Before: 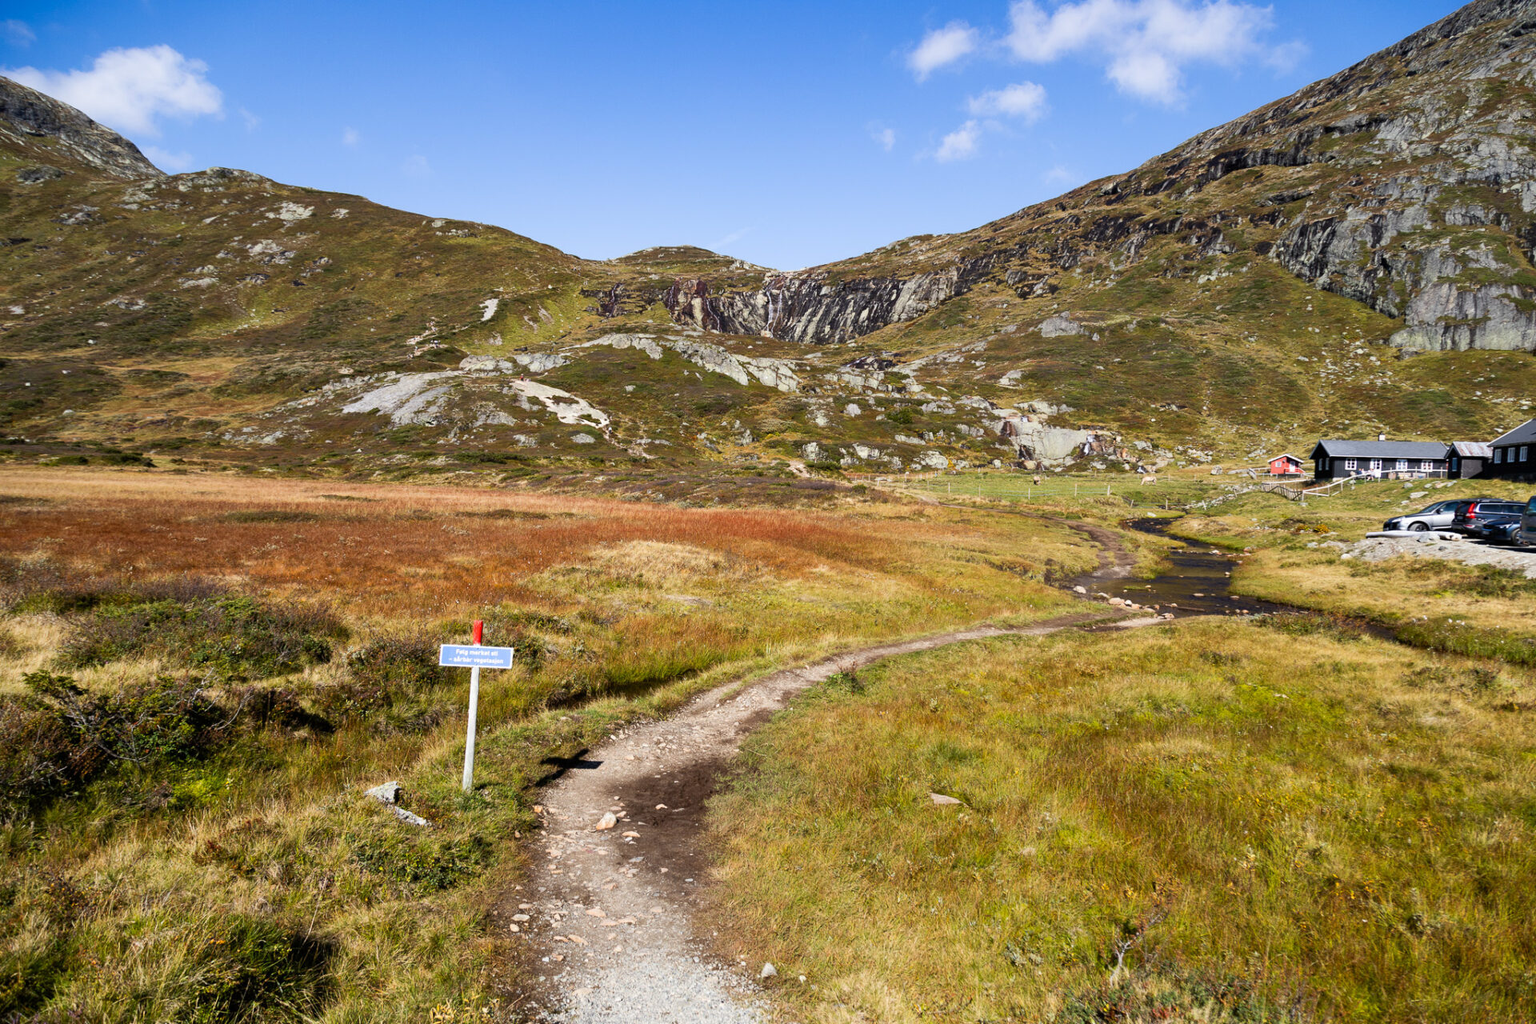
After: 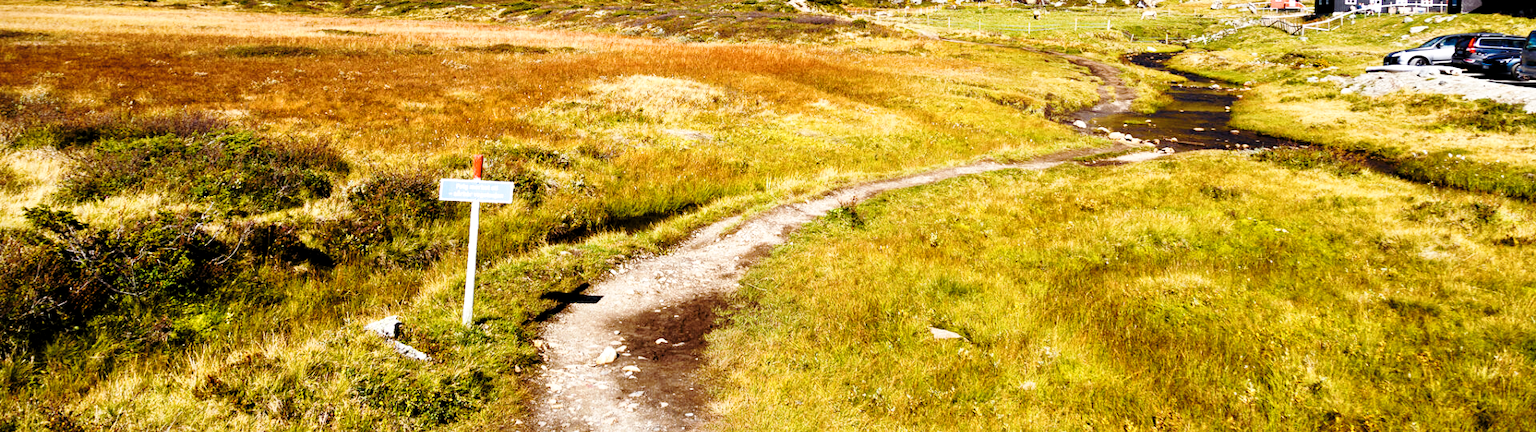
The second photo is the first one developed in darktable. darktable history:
contrast brightness saturation: contrast 0.065, brightness -0.011, saturation -0.249
base curve: curves: ch0 [(0, 0) (0.028, 0.03) (0.121, 0.232) (0.46, 0.748) (0.859, 0.968) (1, 1)], preserve colors none
color balance rgb: power › luminance -3.738%, power › chroma 0.548%, power › hue 38.24°, linear chroma grading › global chroma 20.657%, perceptual saturation grading › global saturation 20%, perceptual saturation grading › highlights -24.898%, perceptual saturation grading › shadows 49.475%
levels: black 0.104%, levels [0.031, 0.5, 0.969]
crop: top 45.501%, bottom 12.187%
